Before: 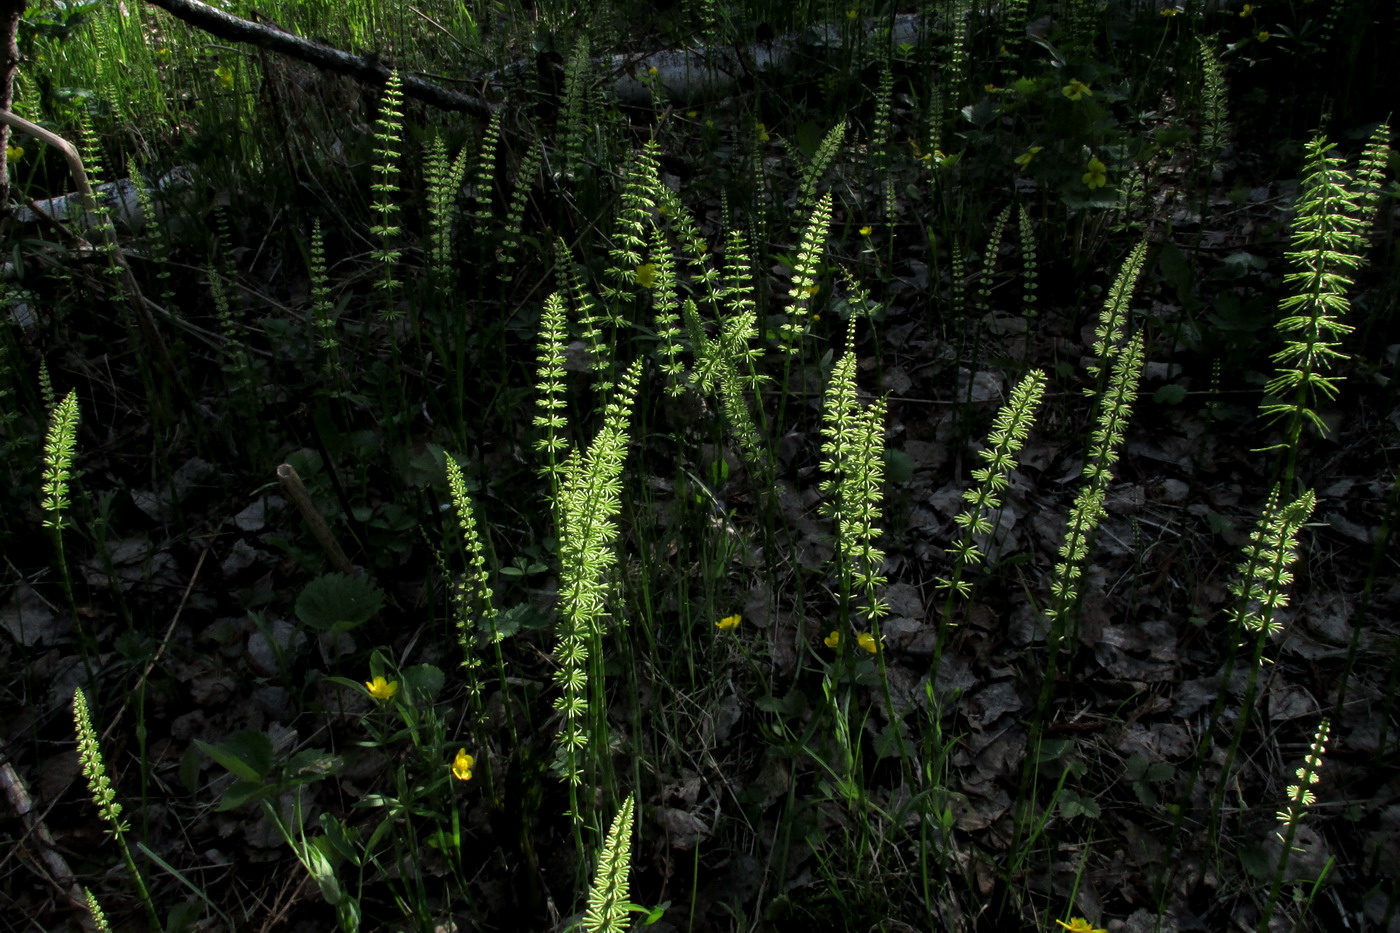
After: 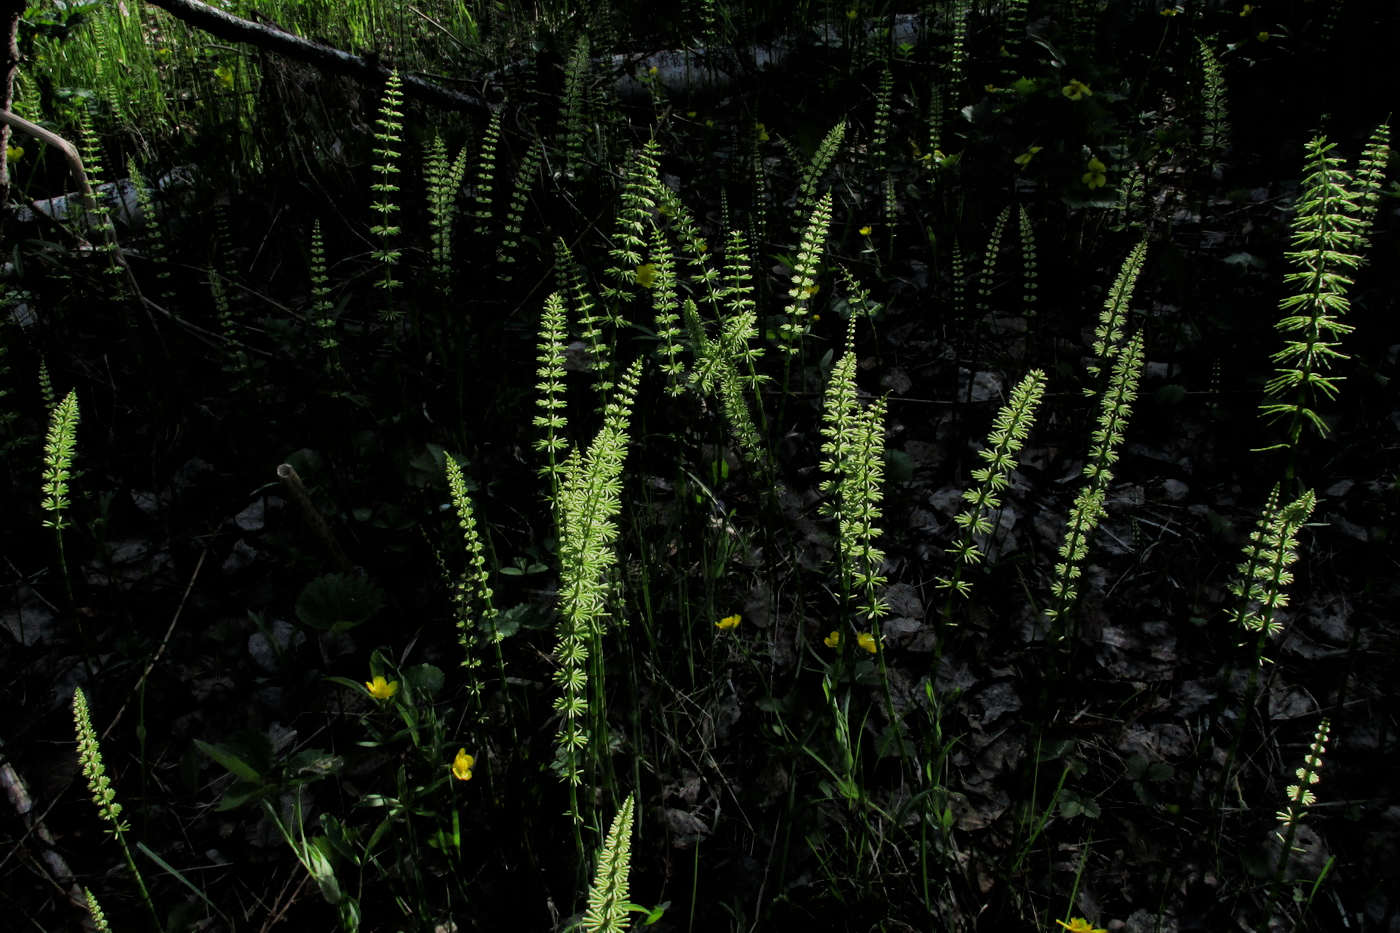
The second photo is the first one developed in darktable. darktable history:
filmic rgb: black relative exposure -7.65 EV, white relative exposure 4.56 EV, hardness 3.61, contrast 1.057
